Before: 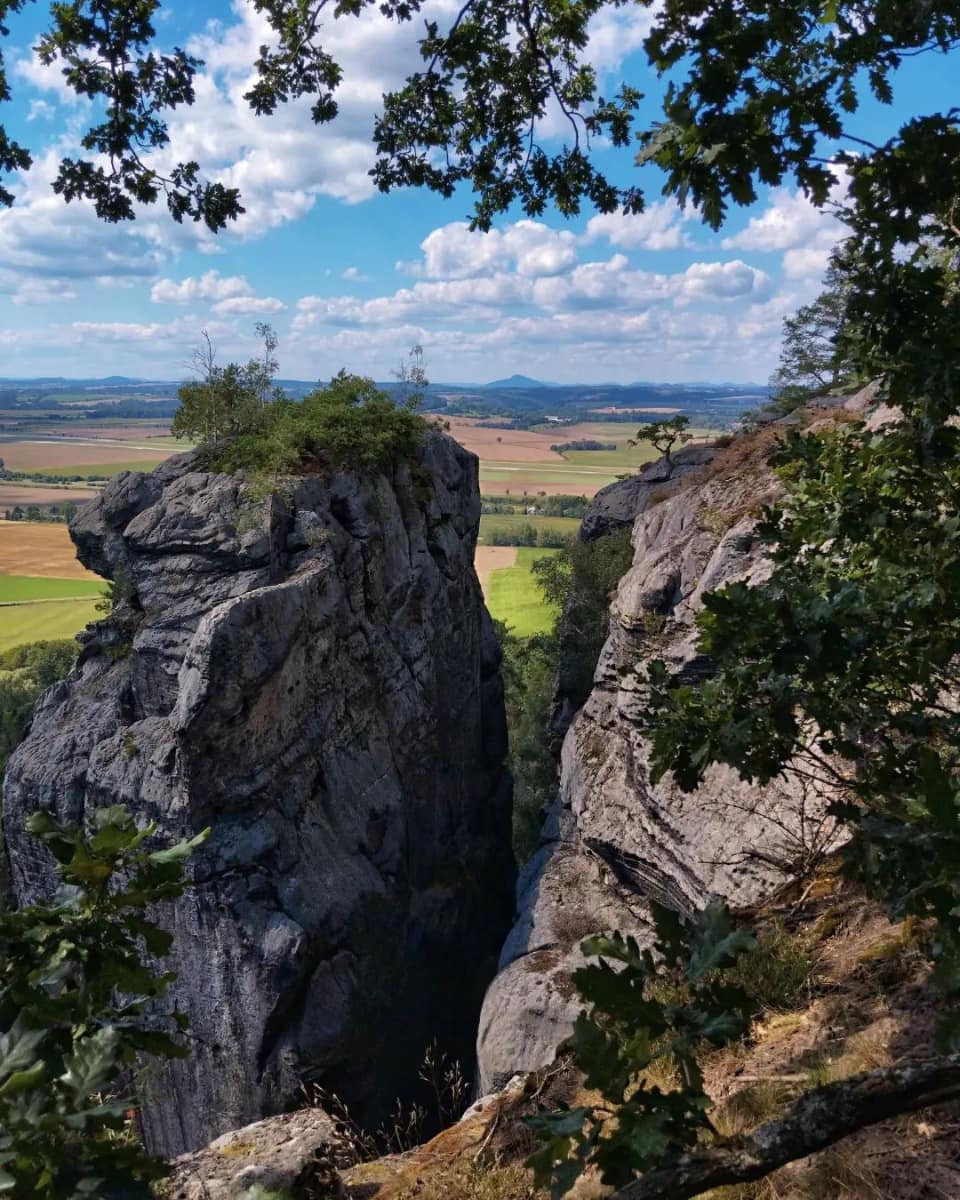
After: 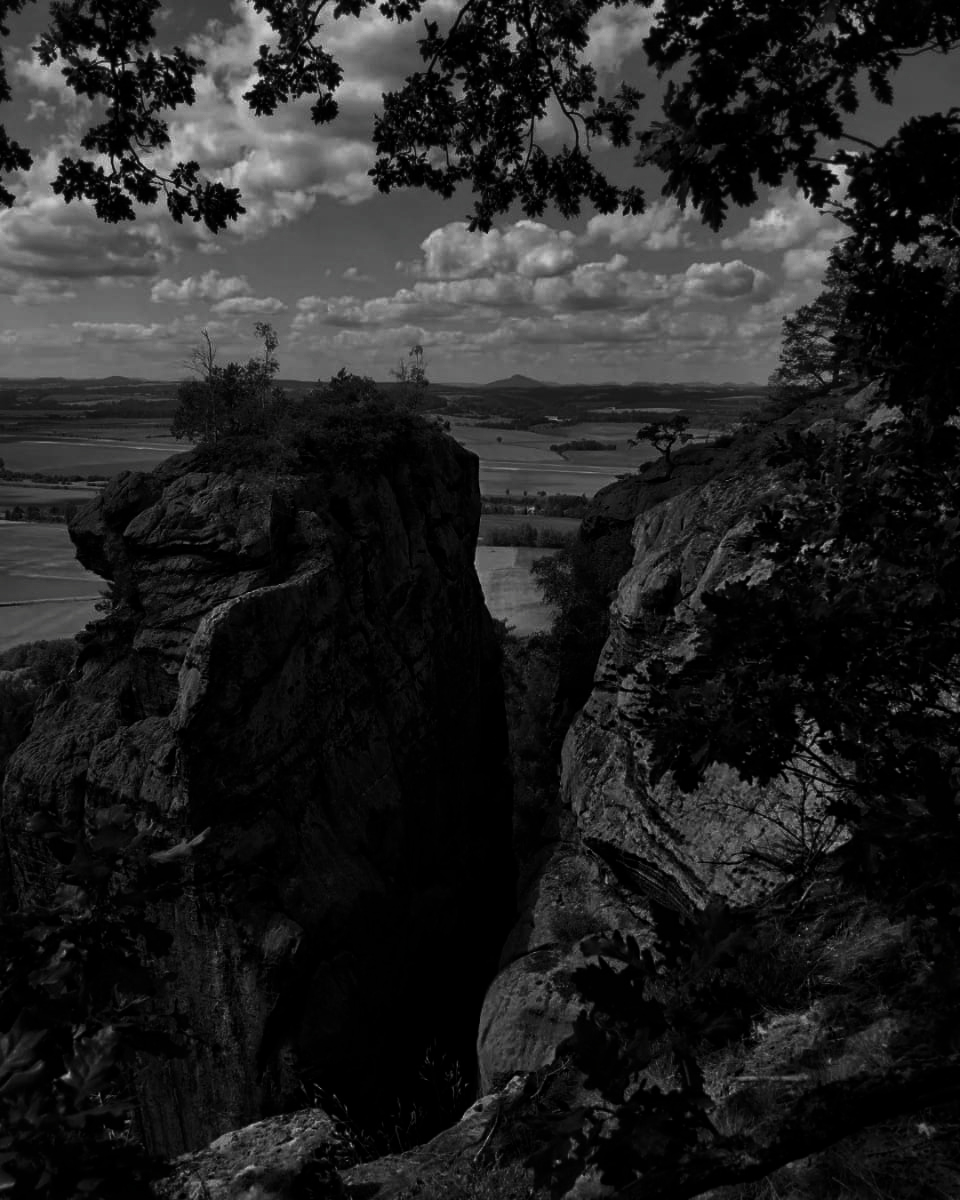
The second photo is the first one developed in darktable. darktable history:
color calibration: gray › normalize channels true, illuminant same as pipeline (D50), adaptation XYZ, x 0.346, y 0.359, temperature 5007.99 K, gamut compression 0.015
exposure: exposure -0.31 EV, compensate highlight preservation false
contrast brightness saturation: contrast -0.027, brightness -0.595, saturation -0.998
